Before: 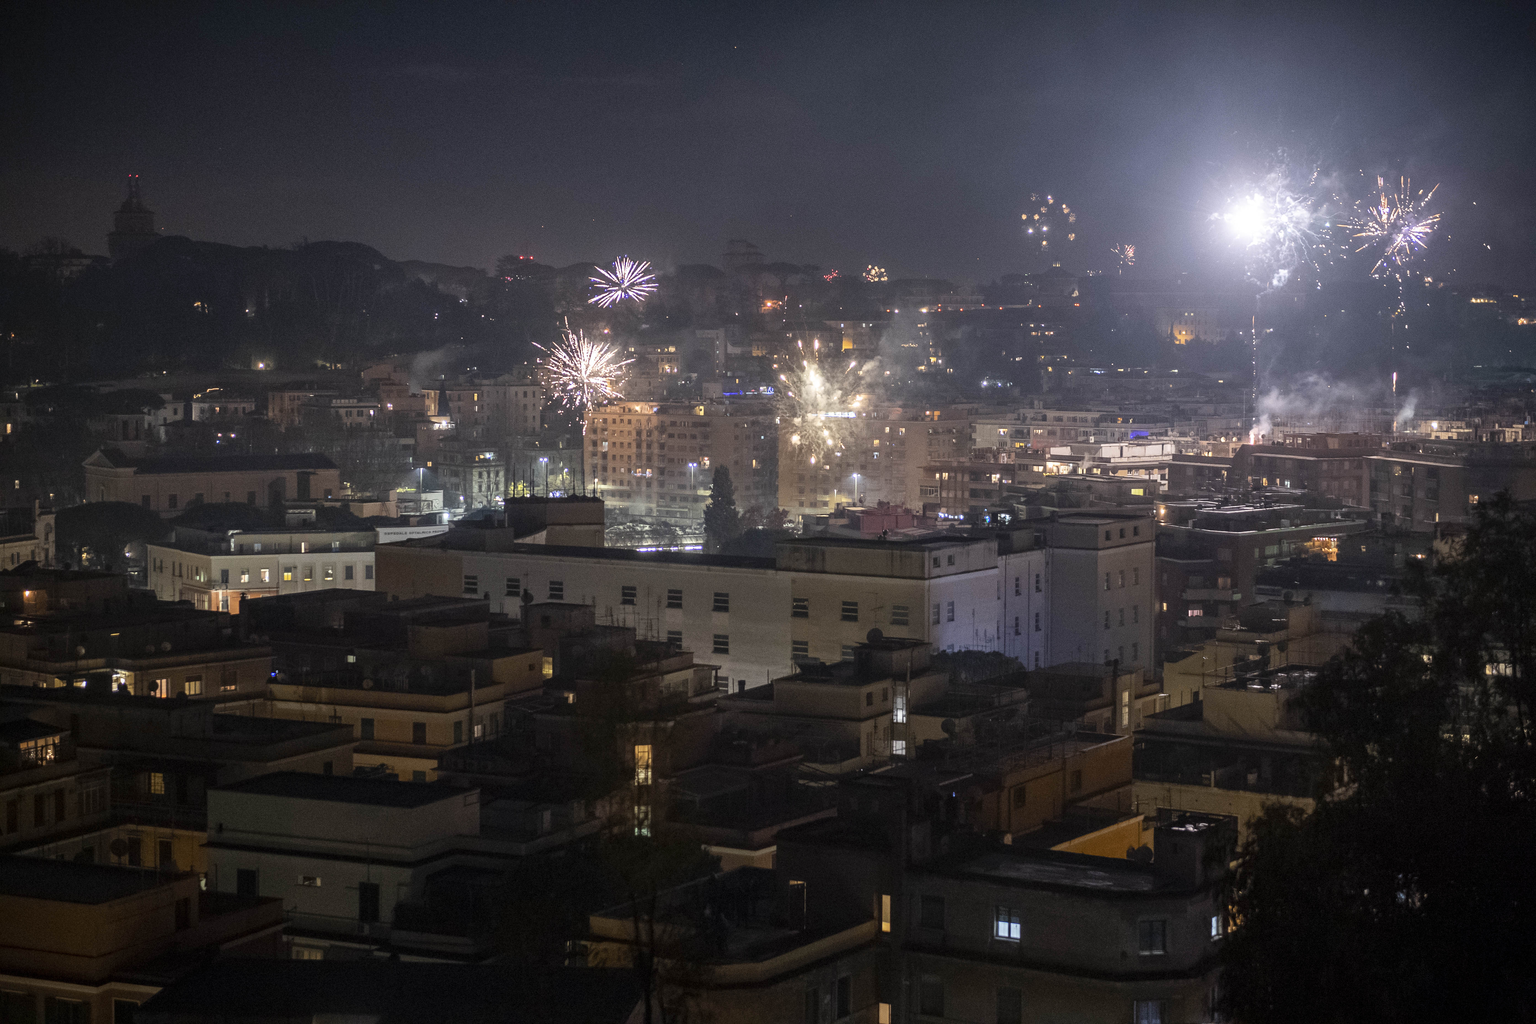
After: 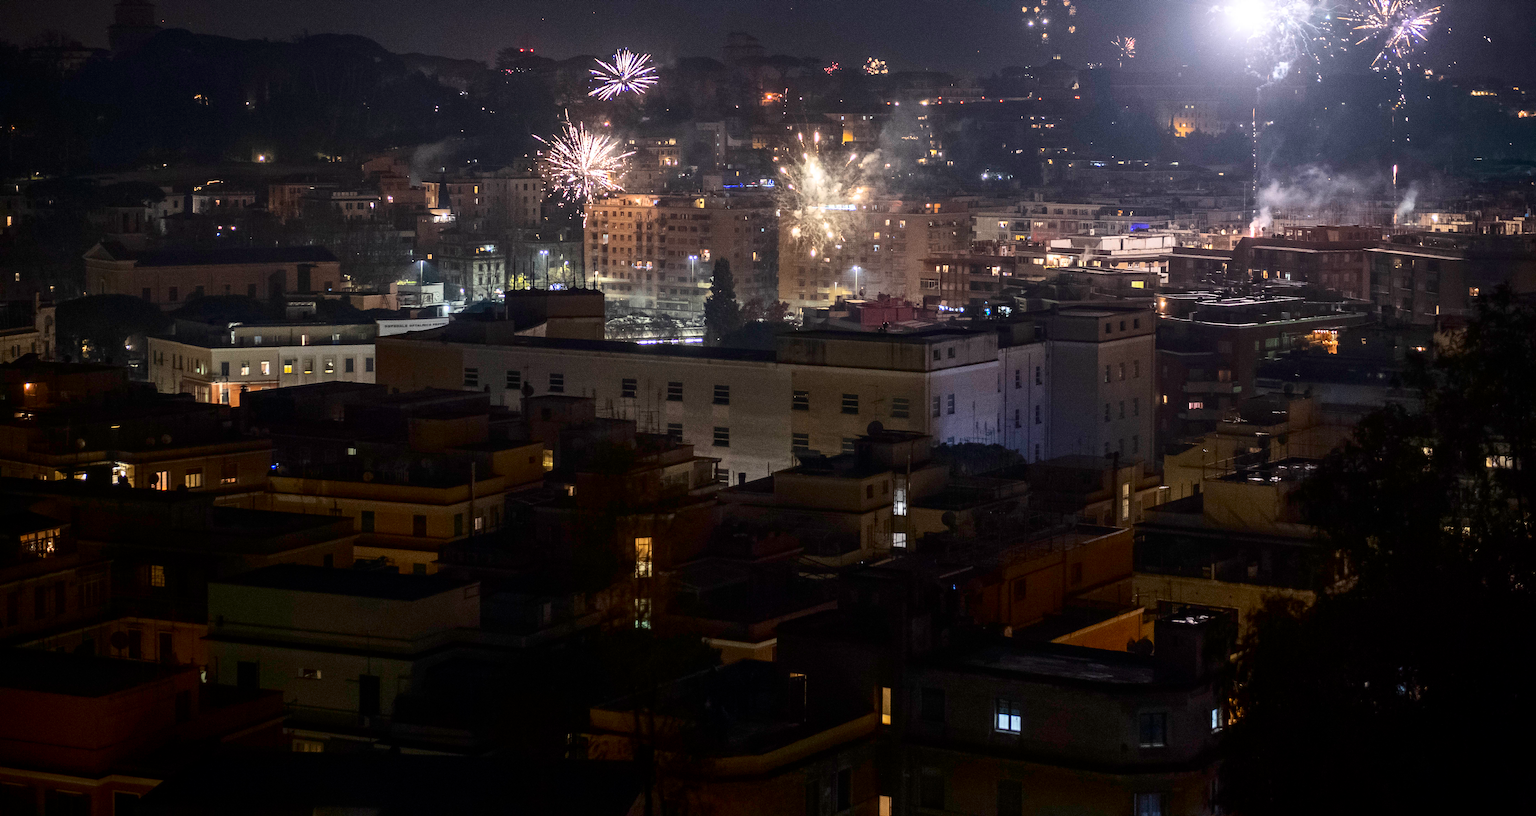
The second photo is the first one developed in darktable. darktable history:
contrast brightness saturation: contrast 0.195, brightness -0.101, saturation 0.209
crop and rotate: top 20.311%
